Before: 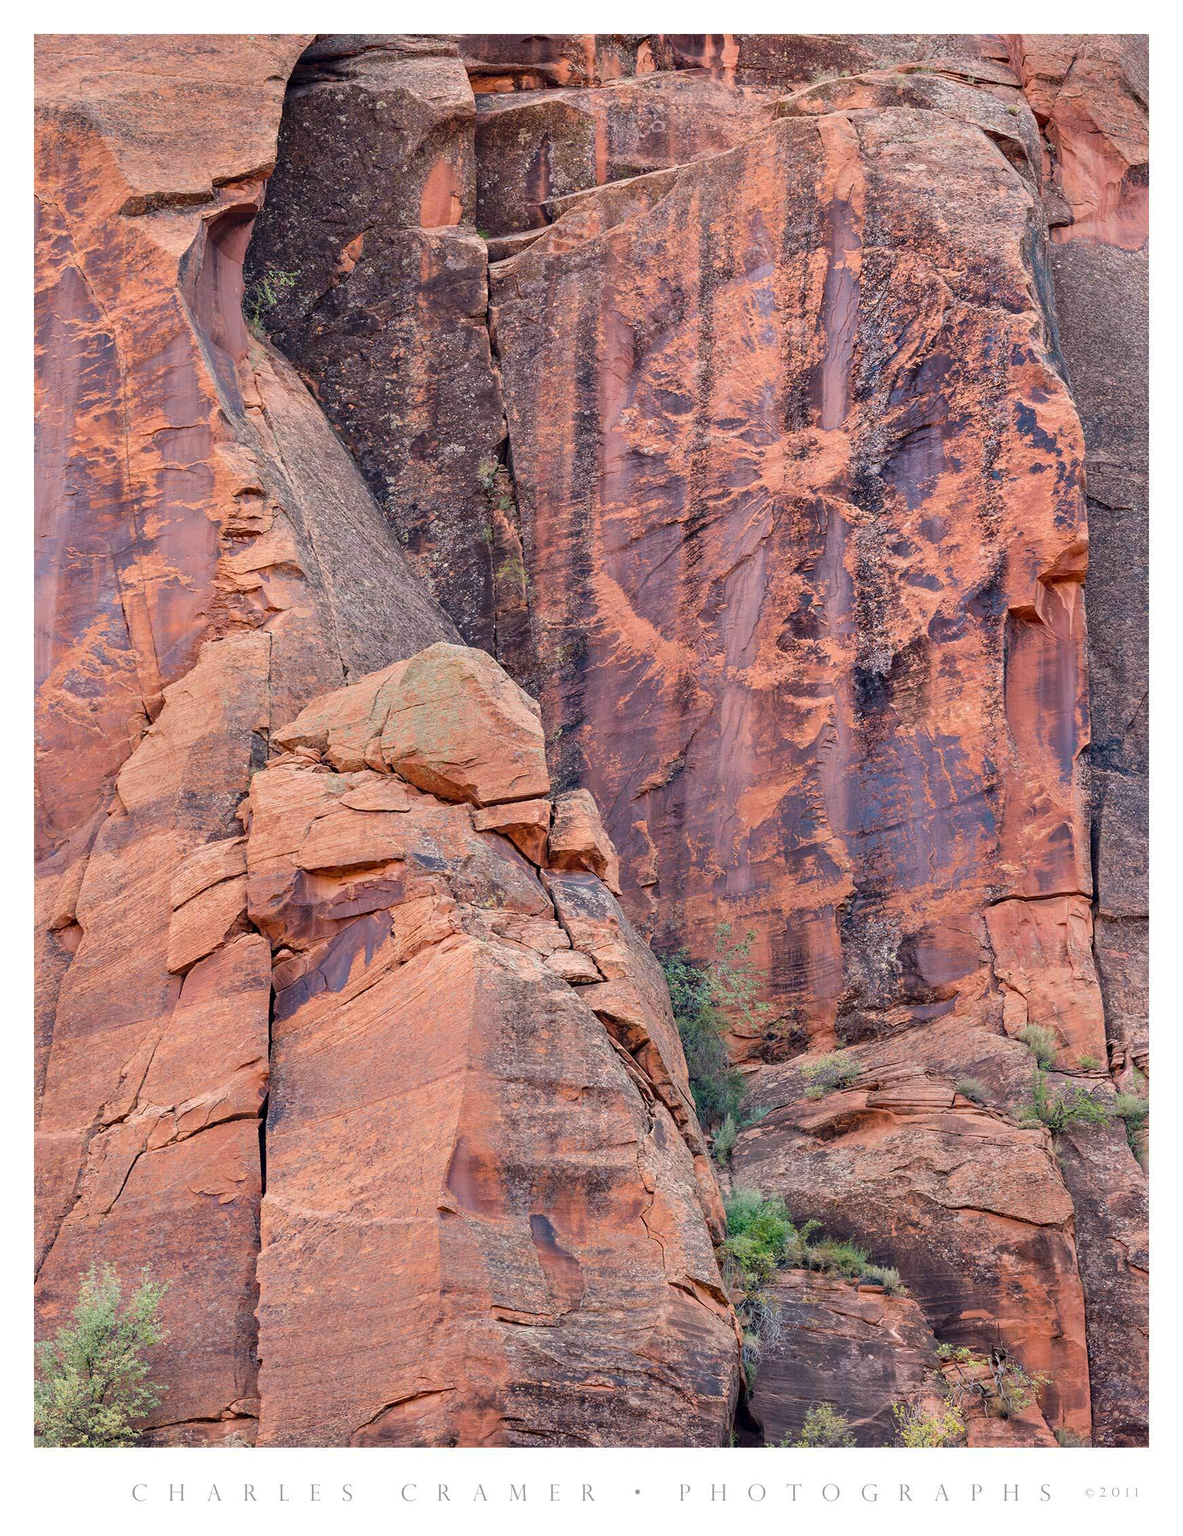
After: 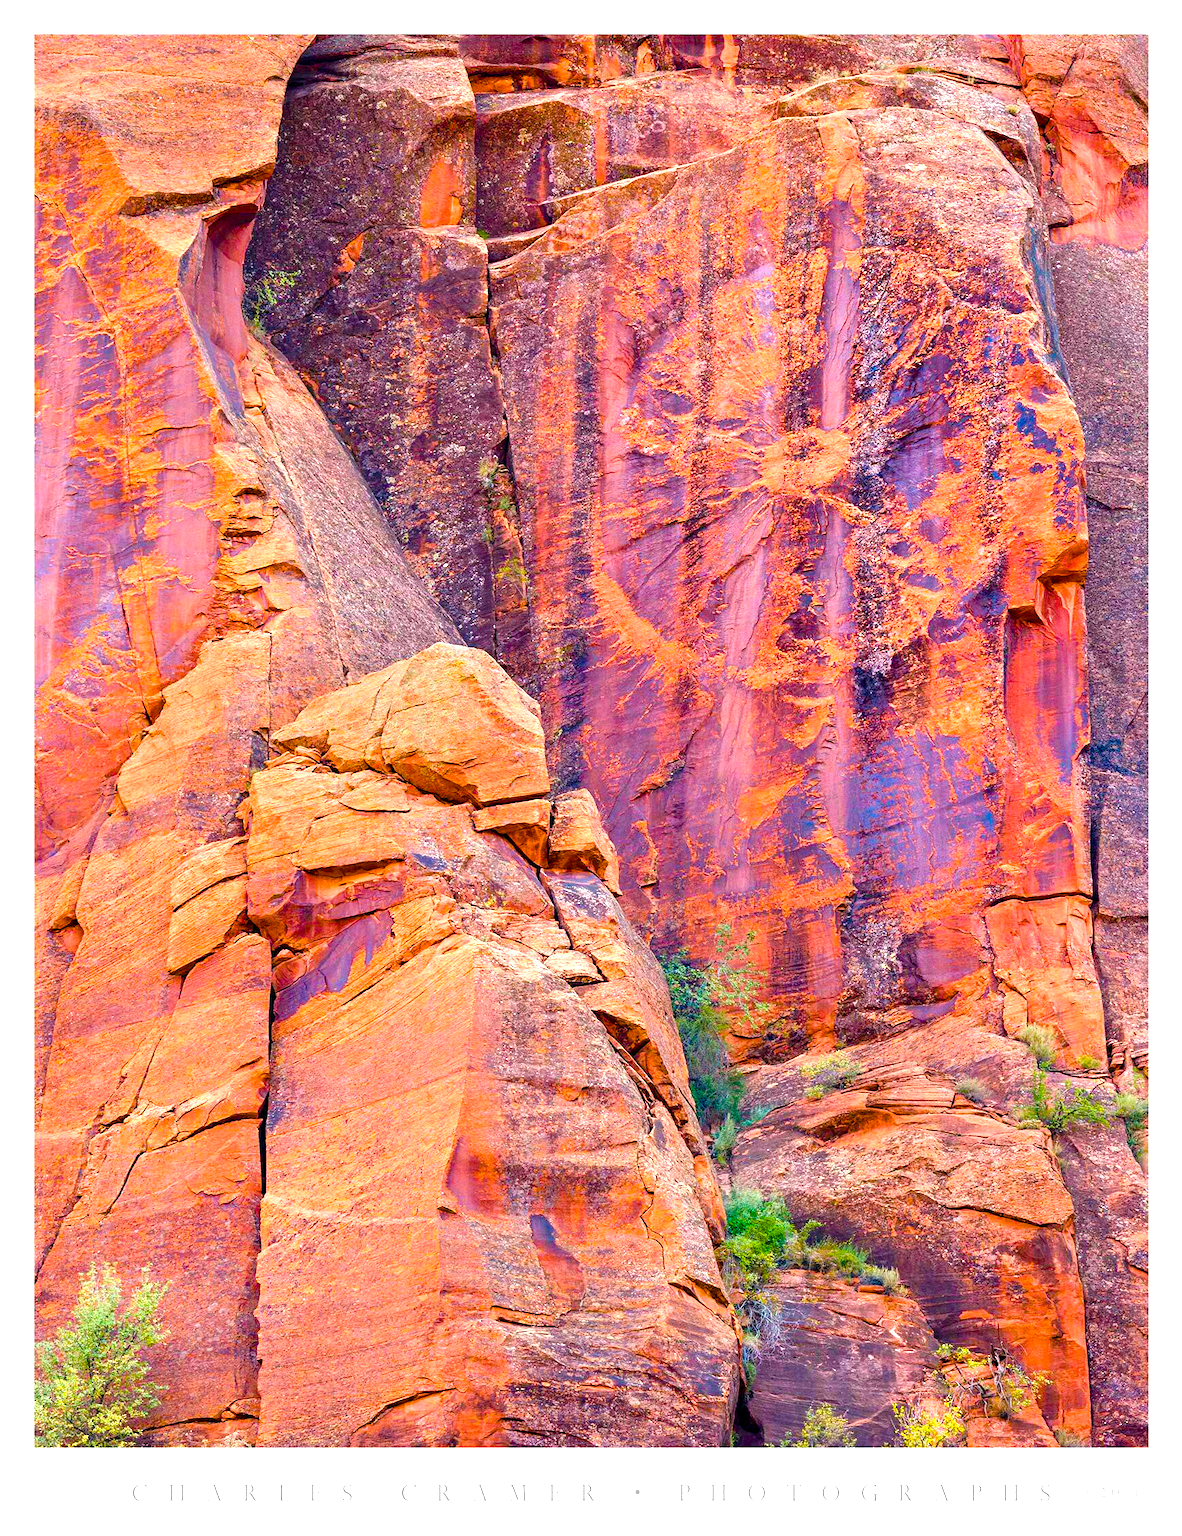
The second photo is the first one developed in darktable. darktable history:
color balance rgb: linear chroma grading › global chroma 25%, perceptual saturation grading › global saturation 40%, perceptual saturation grading › highlights -50%, perceptual saturation grading › shadows 30%, perceptual brilliance grading › global brilliance 25%, global vibrance 60%
grain: coarseness 0.09 ISO
